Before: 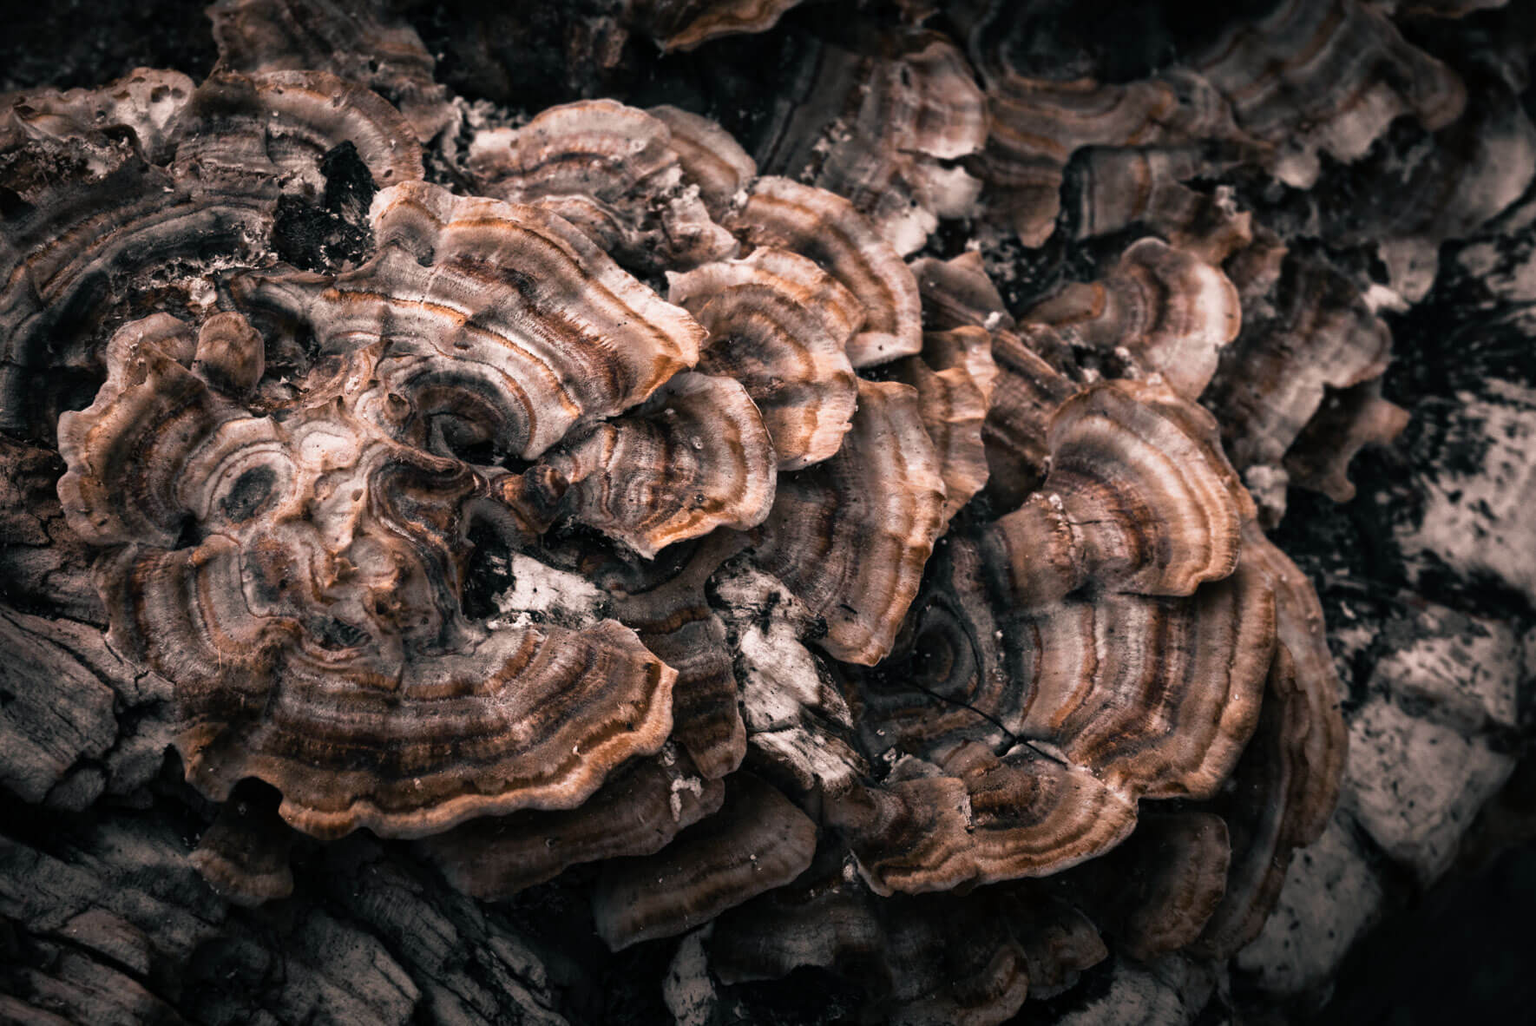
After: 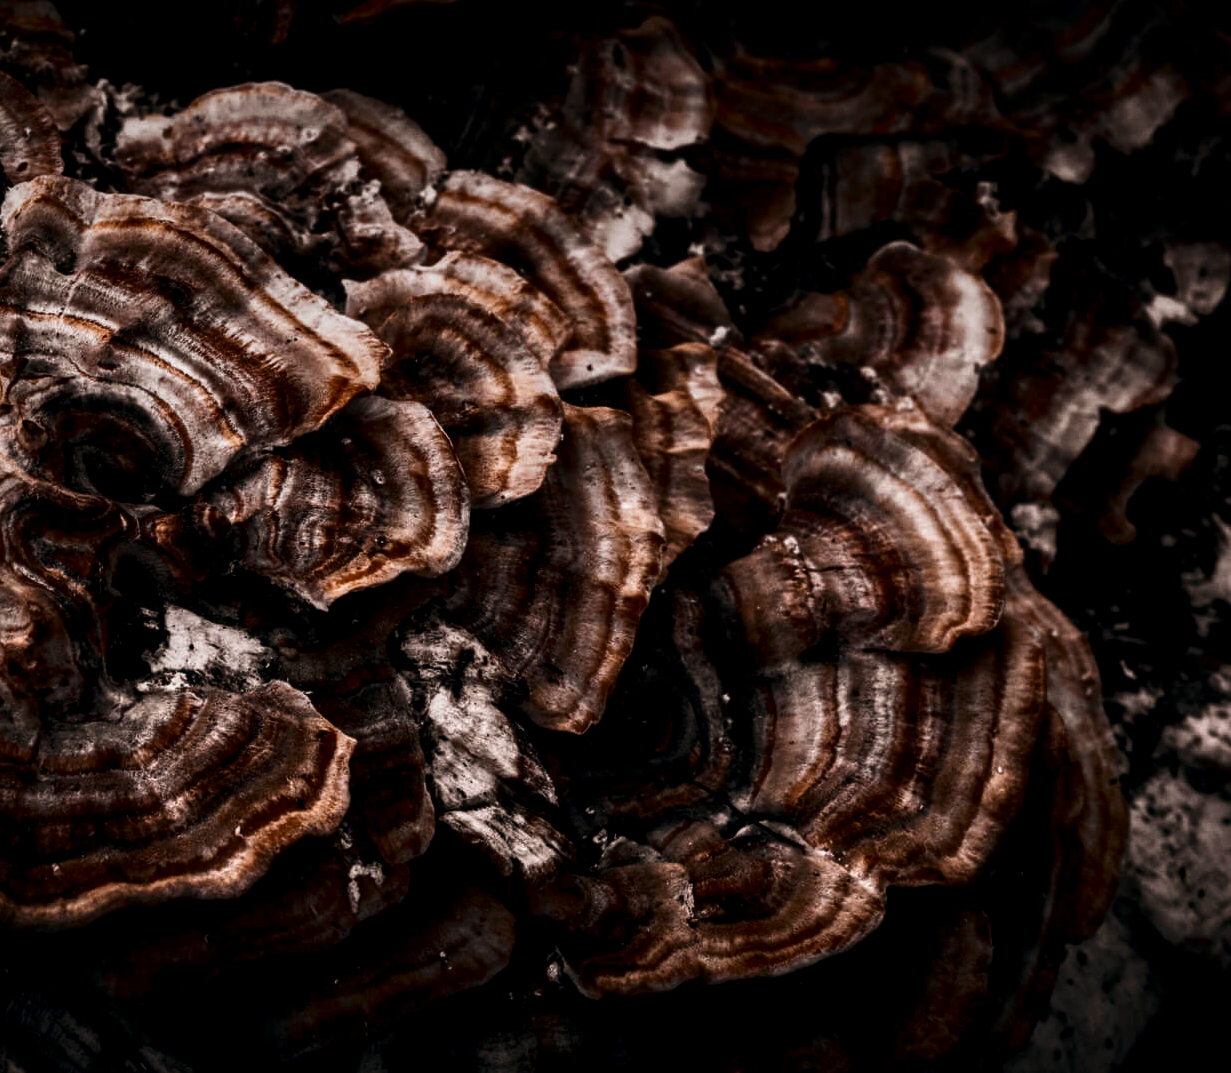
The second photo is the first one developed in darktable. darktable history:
contrast brightness saturation: contrast 0.24, brightness -0.24, saturation 0.14
exposure: exposure -0.462 EV, compensate highlight preservation false
crop and rotate: left 24.034%, top 2.838%, right 6.406%, bottom 6.299%
local contrast: detail 154%
graduated density: on, module defaults
